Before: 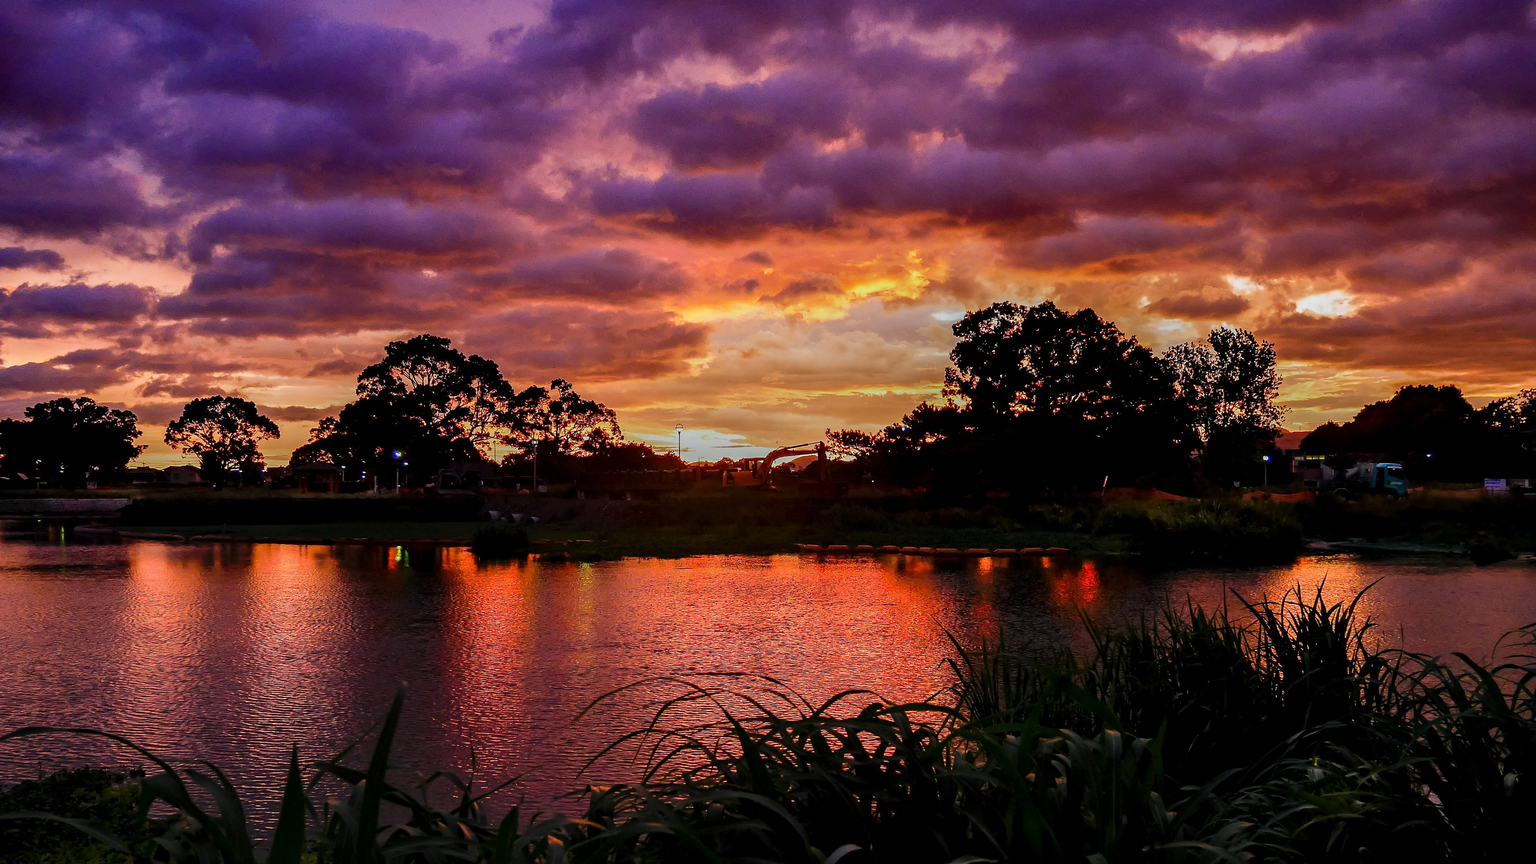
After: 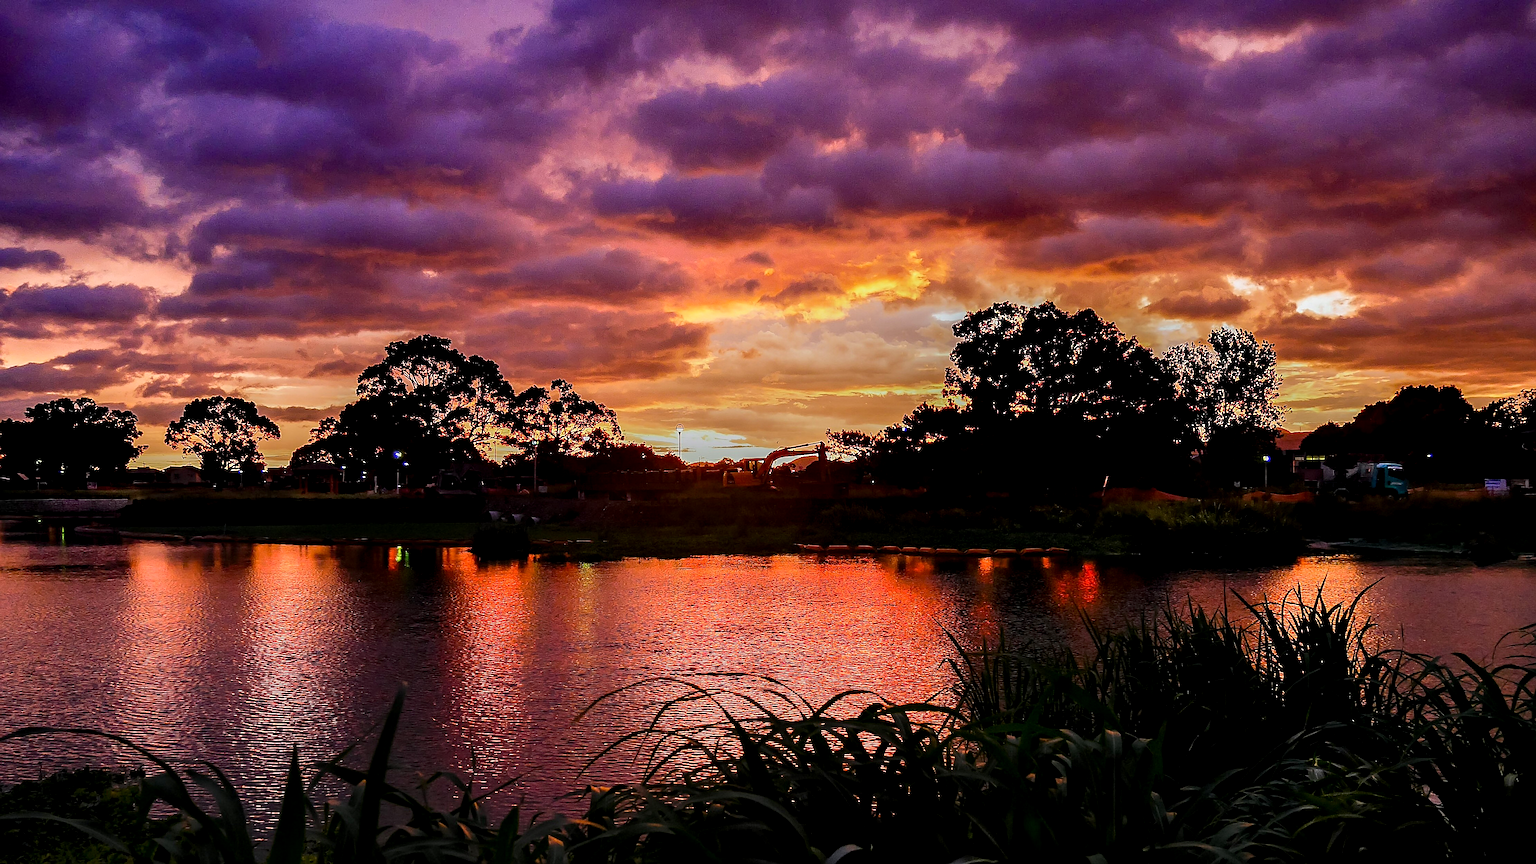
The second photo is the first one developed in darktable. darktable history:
exposure: black level correction 0.002, exposure 0.15 EV, compensate highlight preservation false
sharpen: on, module defaults
